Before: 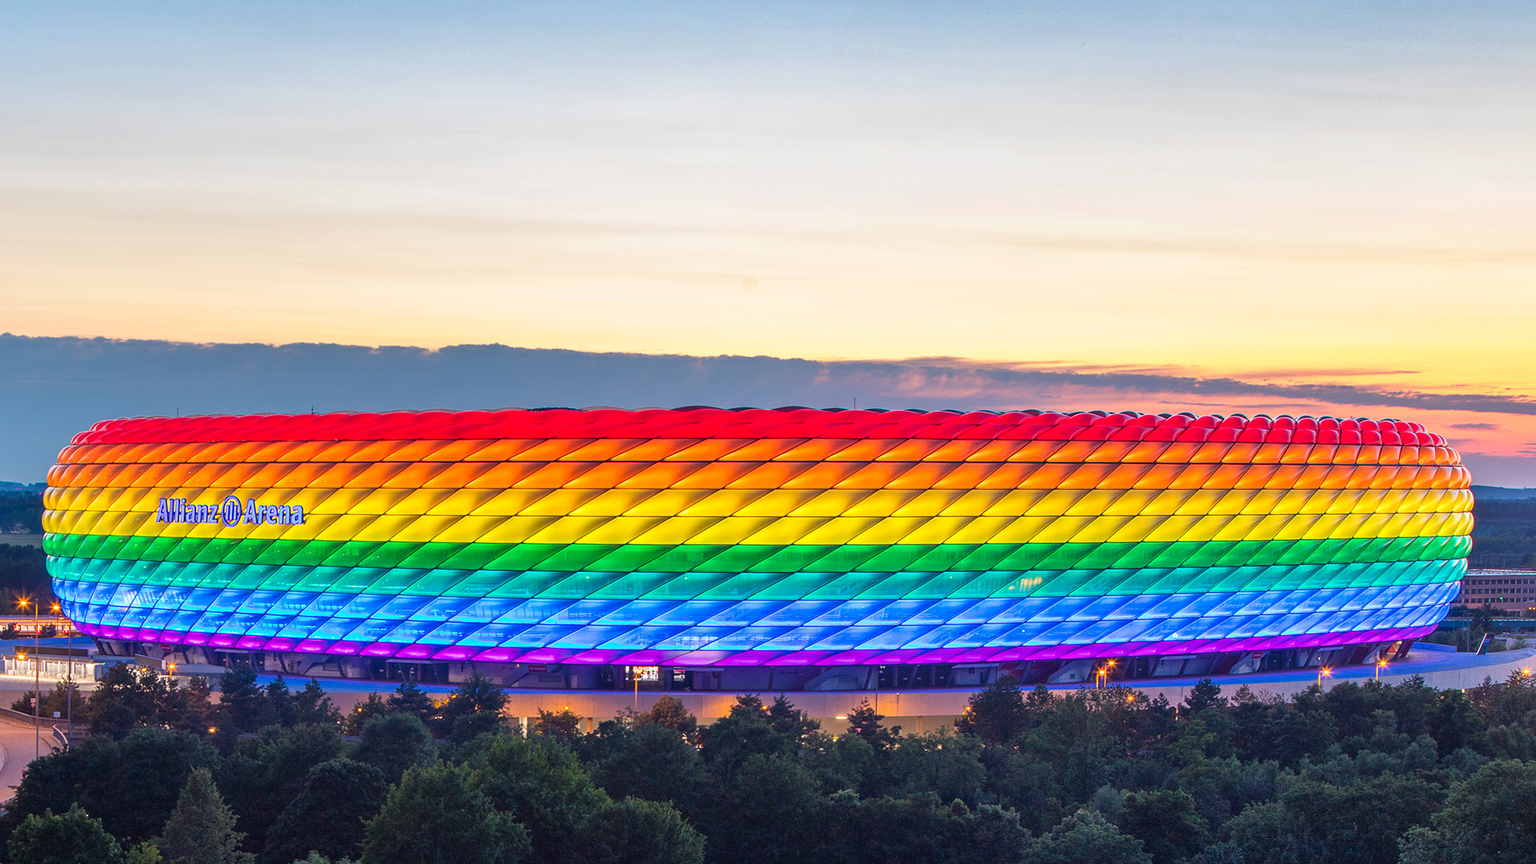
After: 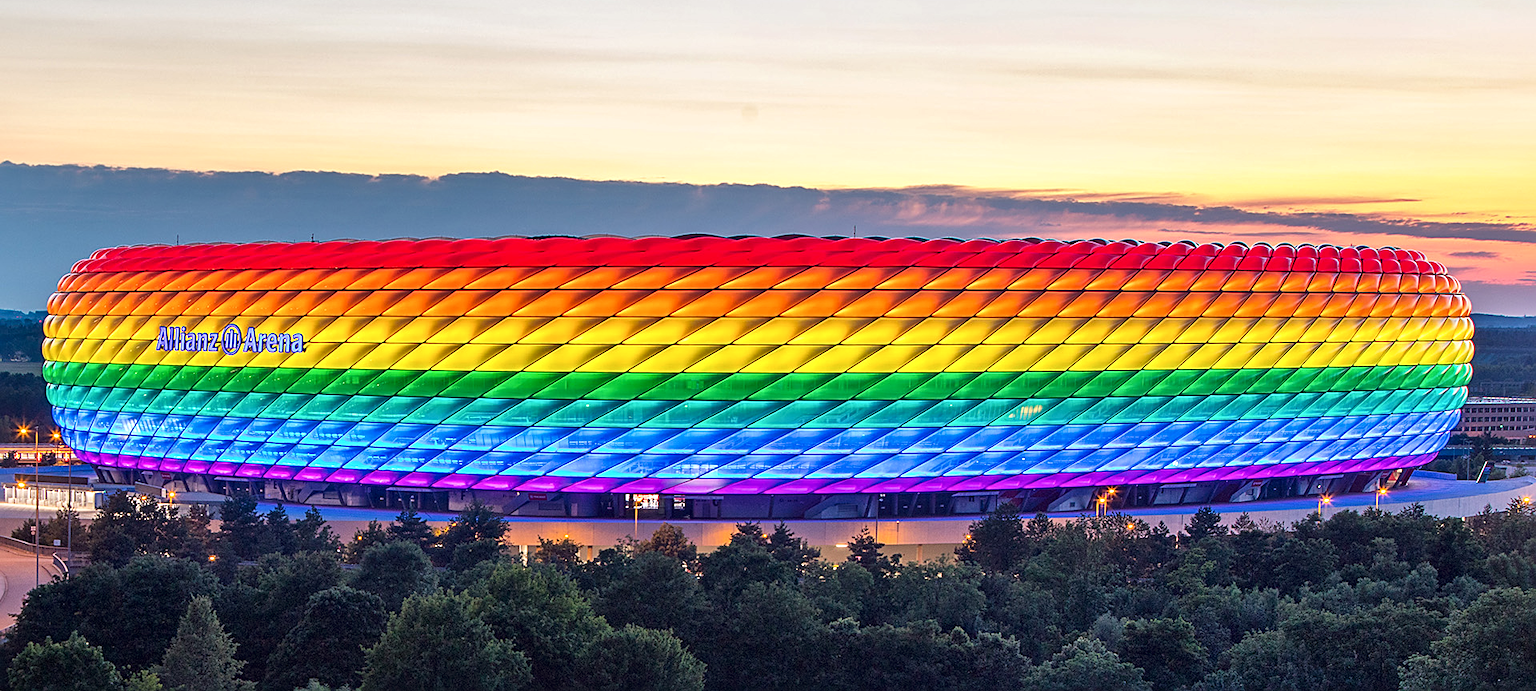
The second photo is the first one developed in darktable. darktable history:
local contrast: mode bilateral grid, contrast 20, coarseness 49, detail 158%, midtone range 0.2
crop and rotate: top 19.99%
sharpen: on, module defaults
